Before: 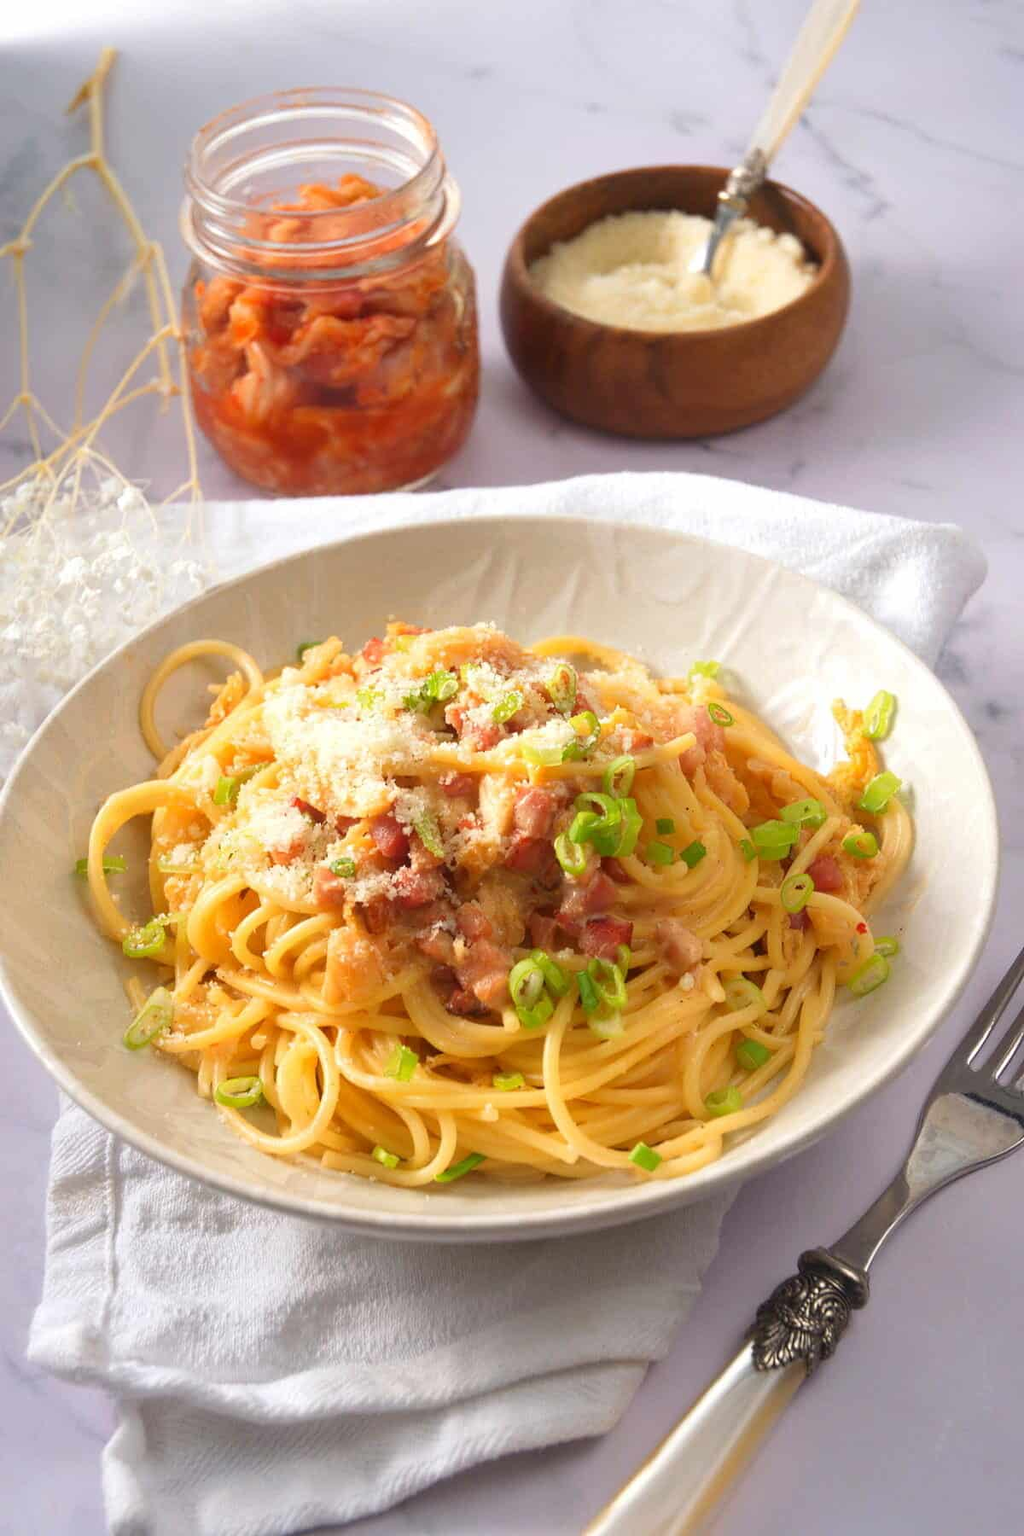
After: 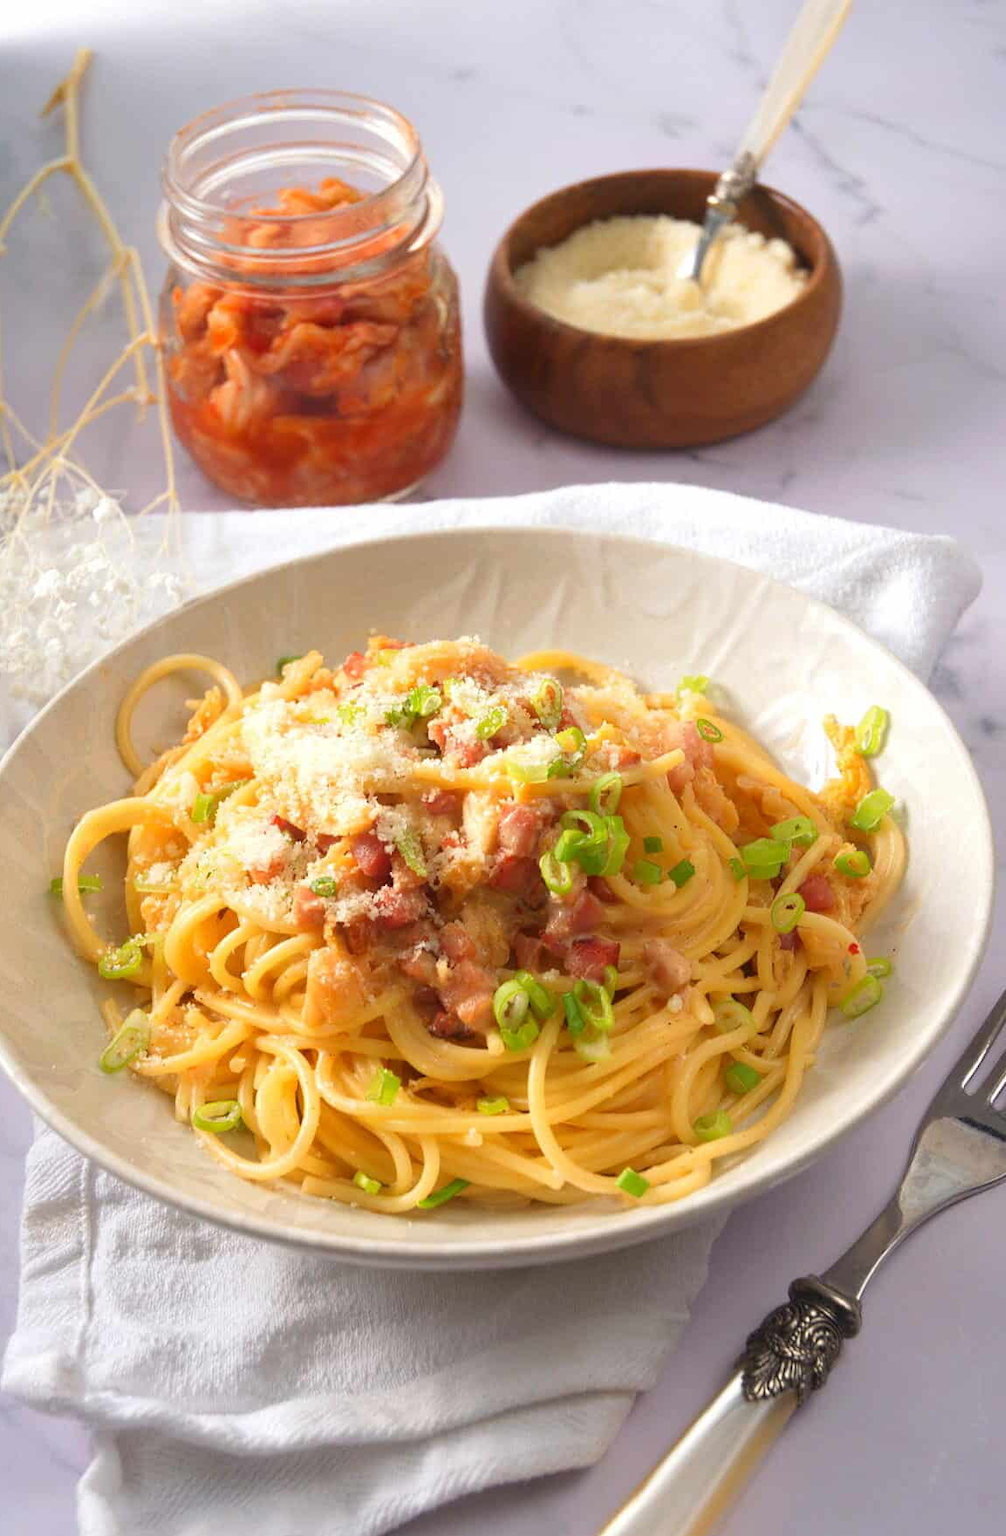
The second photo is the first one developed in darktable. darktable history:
crop and rotate: left 2.623%, right 1.177%, bottom 2.123%
